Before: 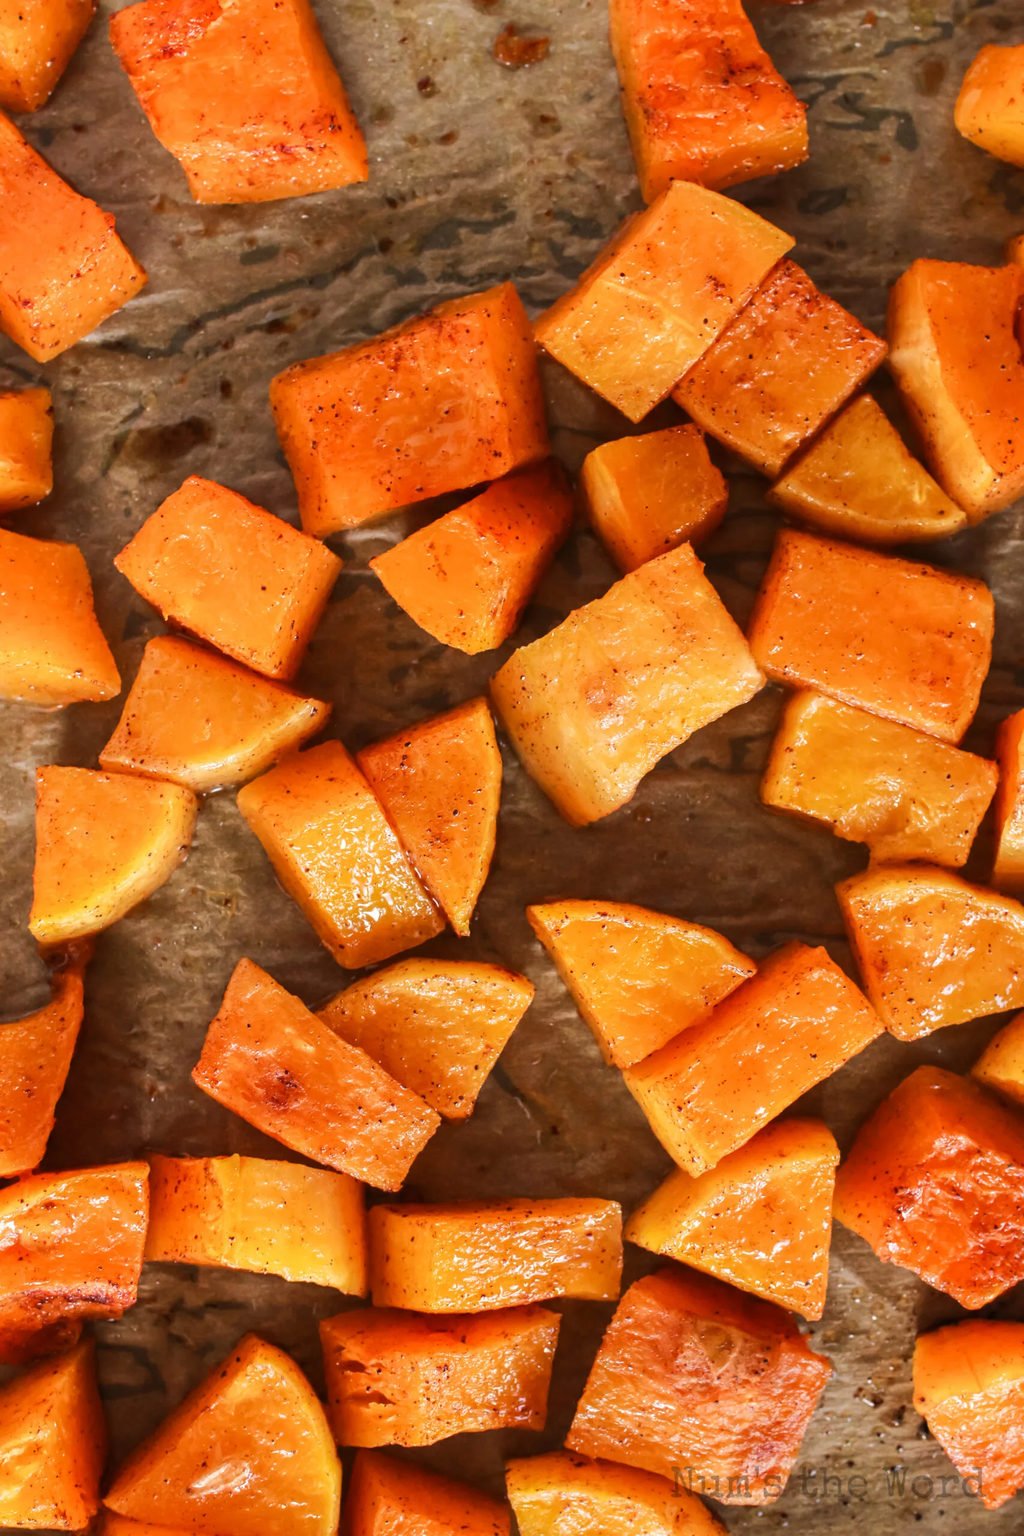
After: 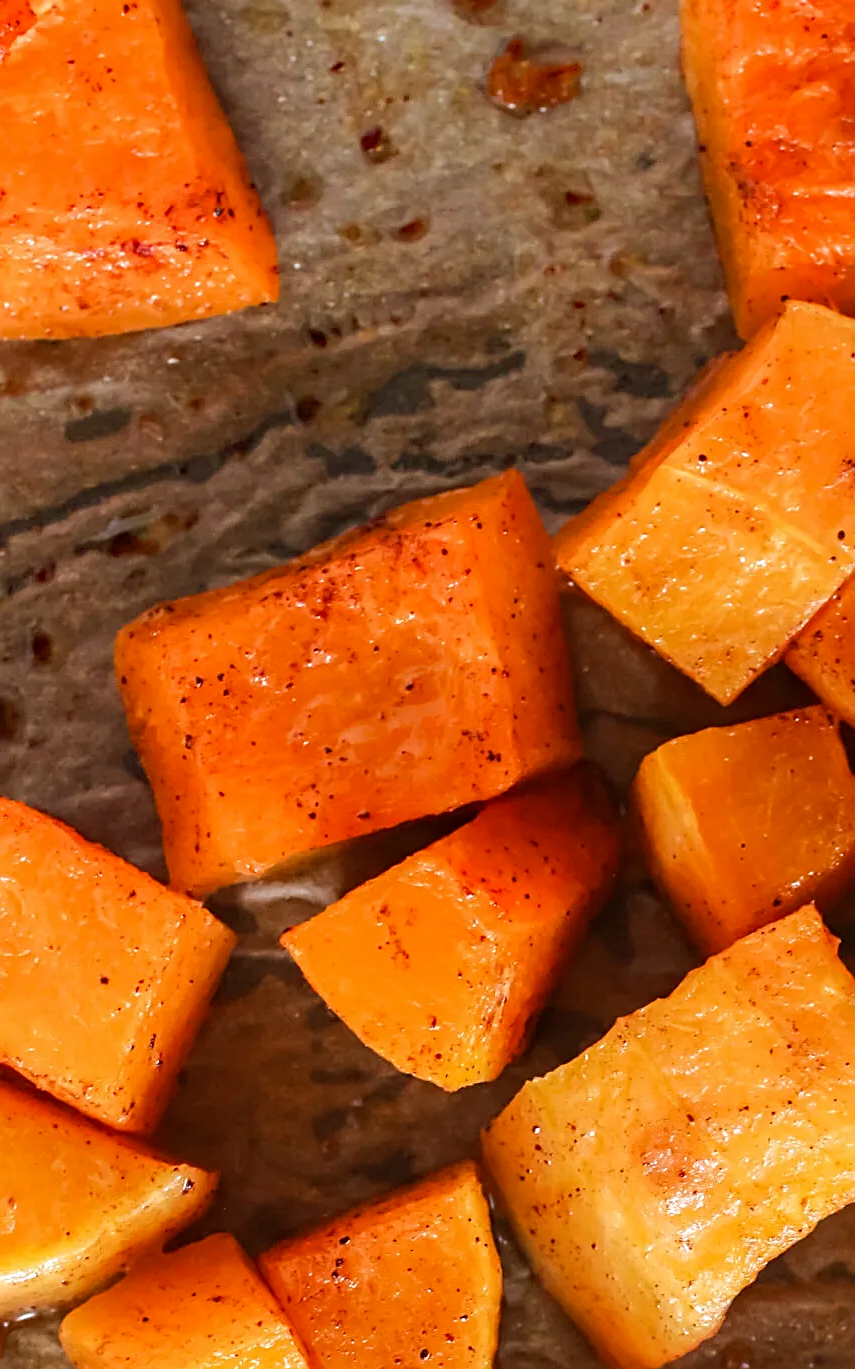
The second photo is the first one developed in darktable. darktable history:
crop: left 19.631%, right 30.256%, bottom 46.523%
sharpen: on, module defaults
haze removal: strength 0.298, distance 0.254, compatibility mode true, adaptive false
